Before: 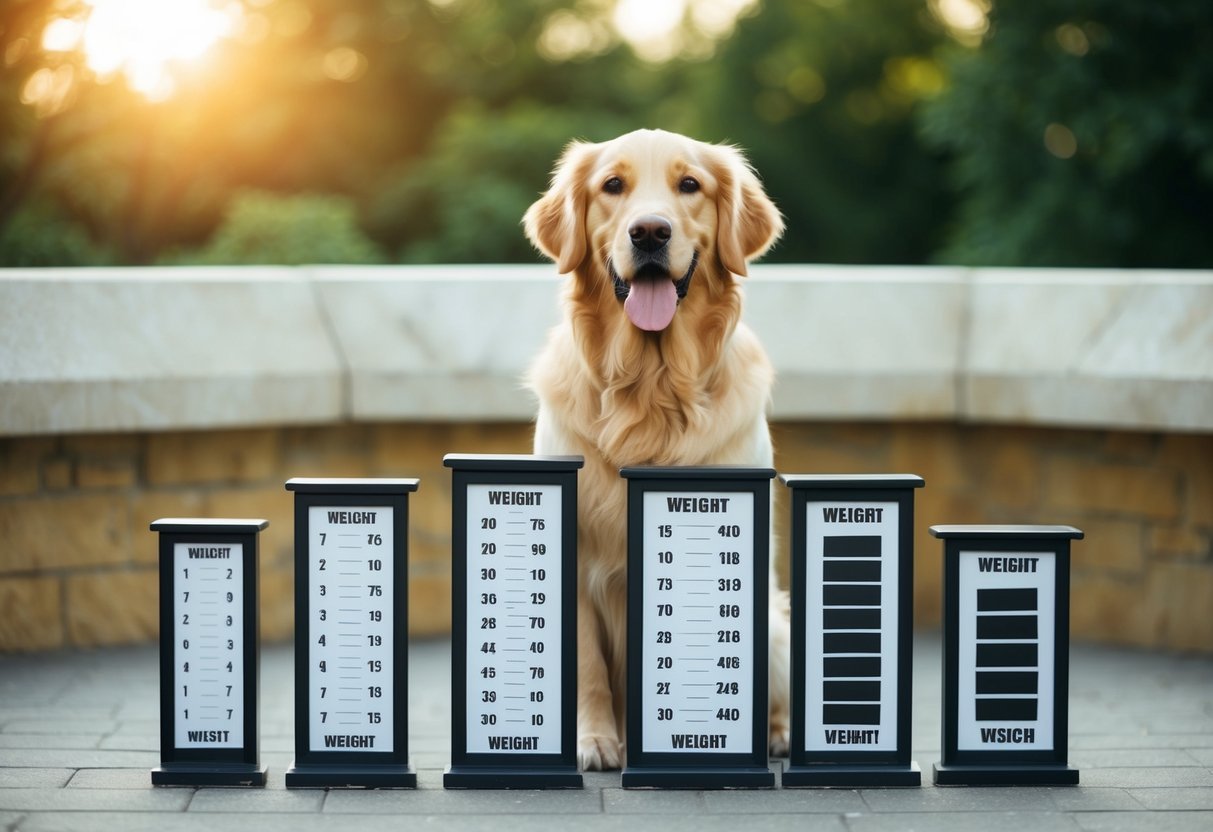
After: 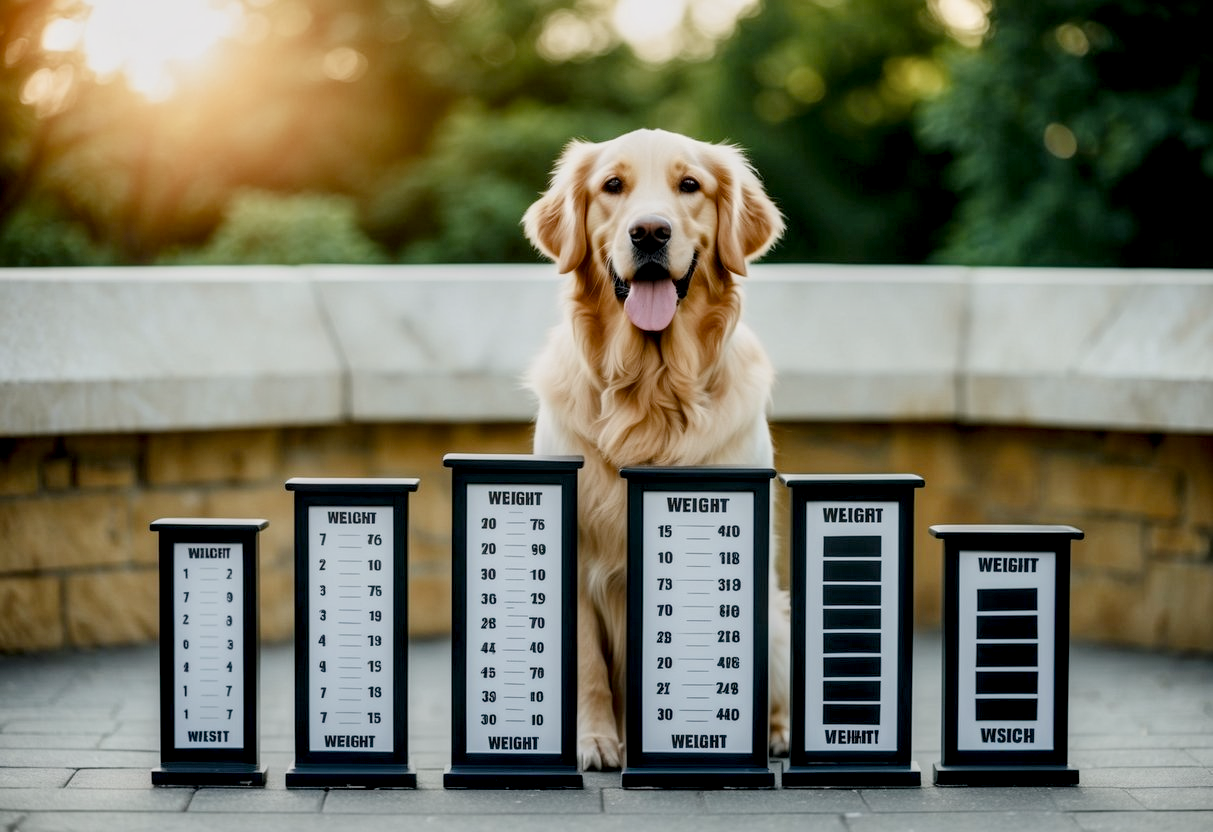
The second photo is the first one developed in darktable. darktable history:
filmic rgb: black relative exposure -7.65 EV, white relative exposure 4.56 EV, hardness 3.61, color science v6 (2022)
color balance rgb: shadows lift › chroma 1%, shadows lift › hue 113°, highlights gain › chroma 0.2%, highlights gain › hue 333°, perceptual saturation grading › global saturation 20%, perceptual saturation grading › highlights -50%, perceptual saturation grading › shadows 25%, contrast -10%
local contrast: highlights 65%, shadows 54%, detail 169%, midtone range 0.514
